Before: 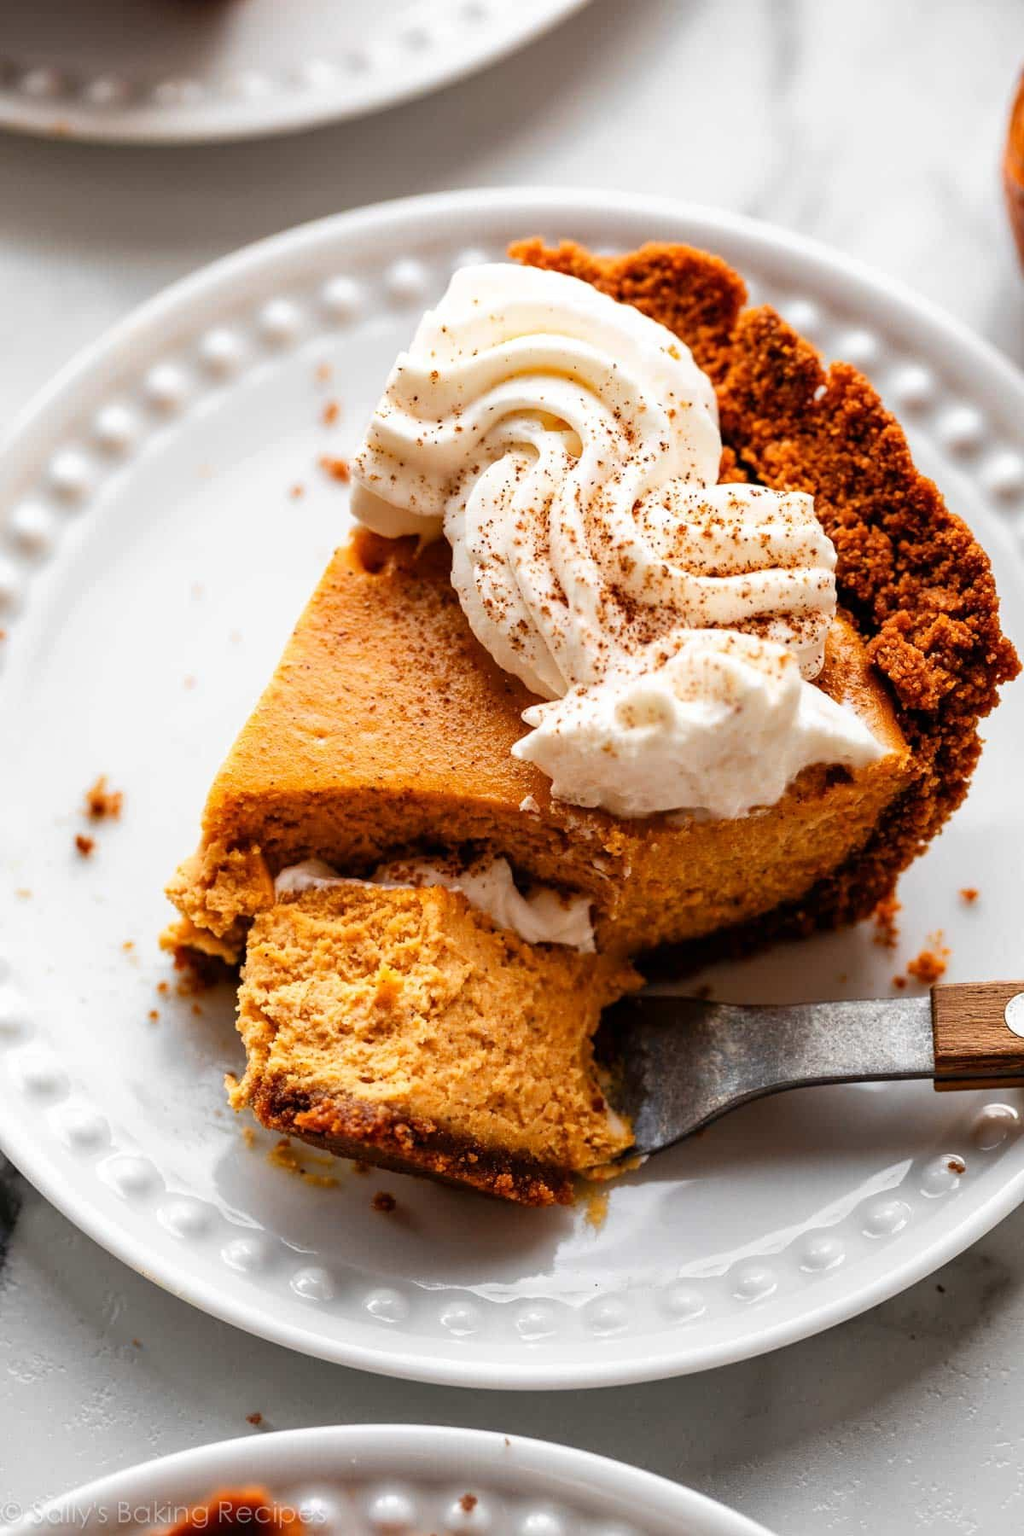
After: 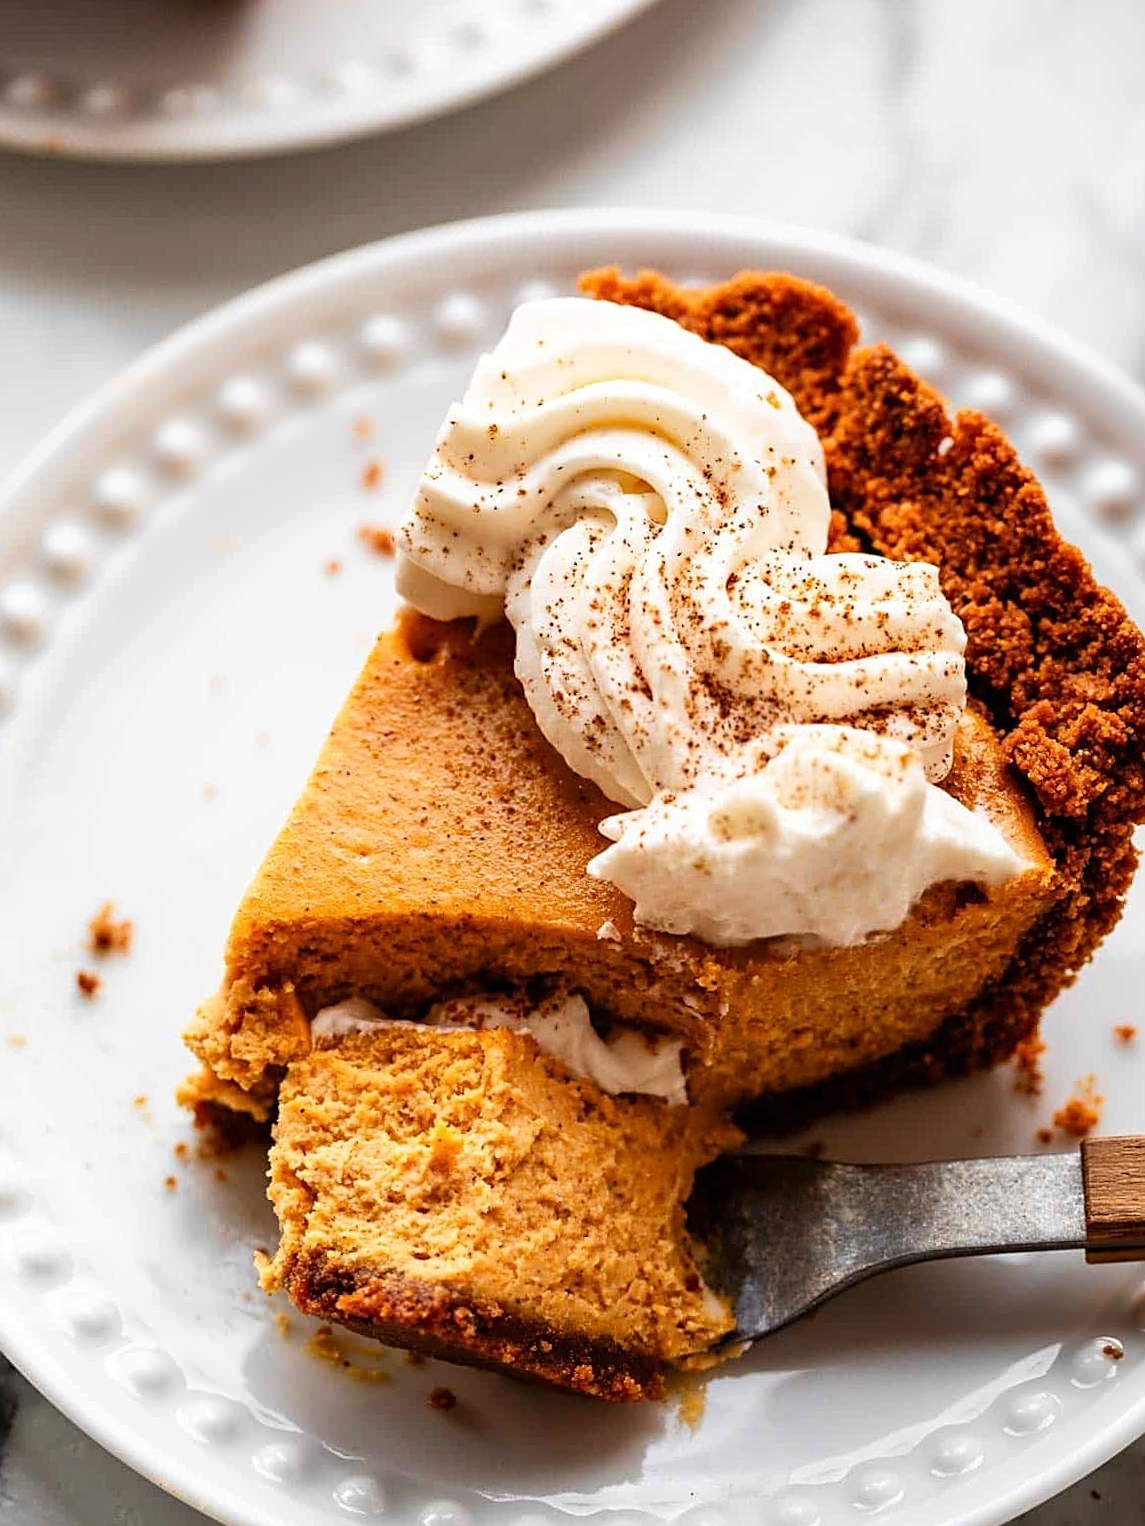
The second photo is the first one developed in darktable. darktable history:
contrast brightness saturation: contrast 0.075
sharpen: on, module defaults
crop and rotate: angle 0.503°, left 0.388%, right 2.876%, bottom 14.097%
velvia: on, module defaults
